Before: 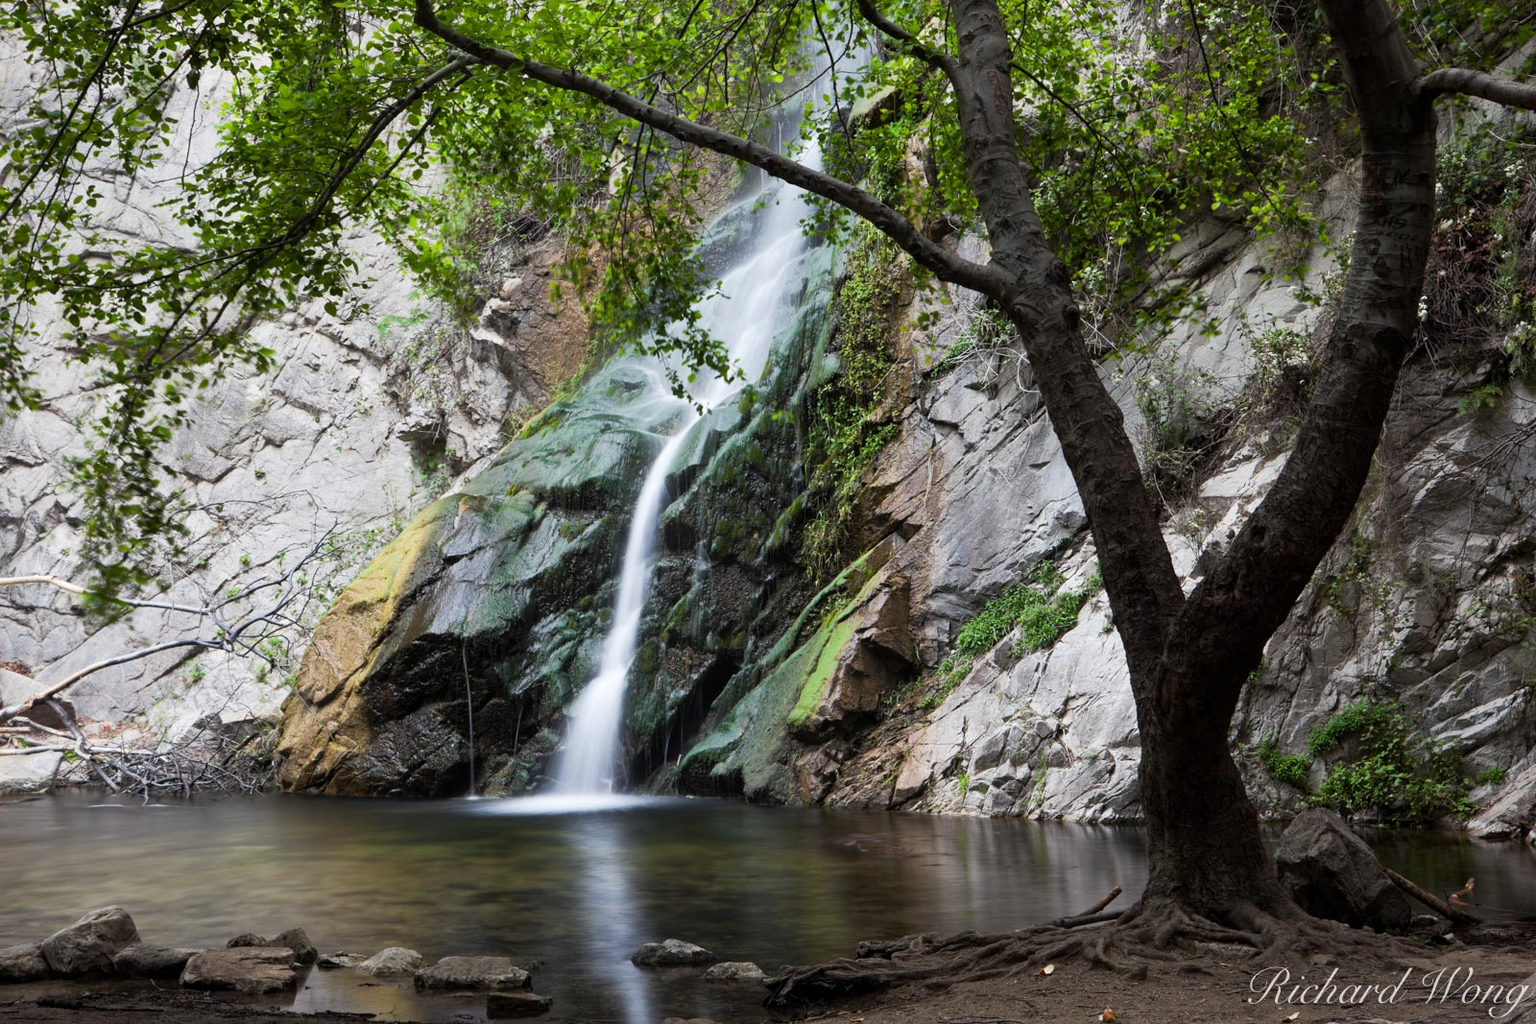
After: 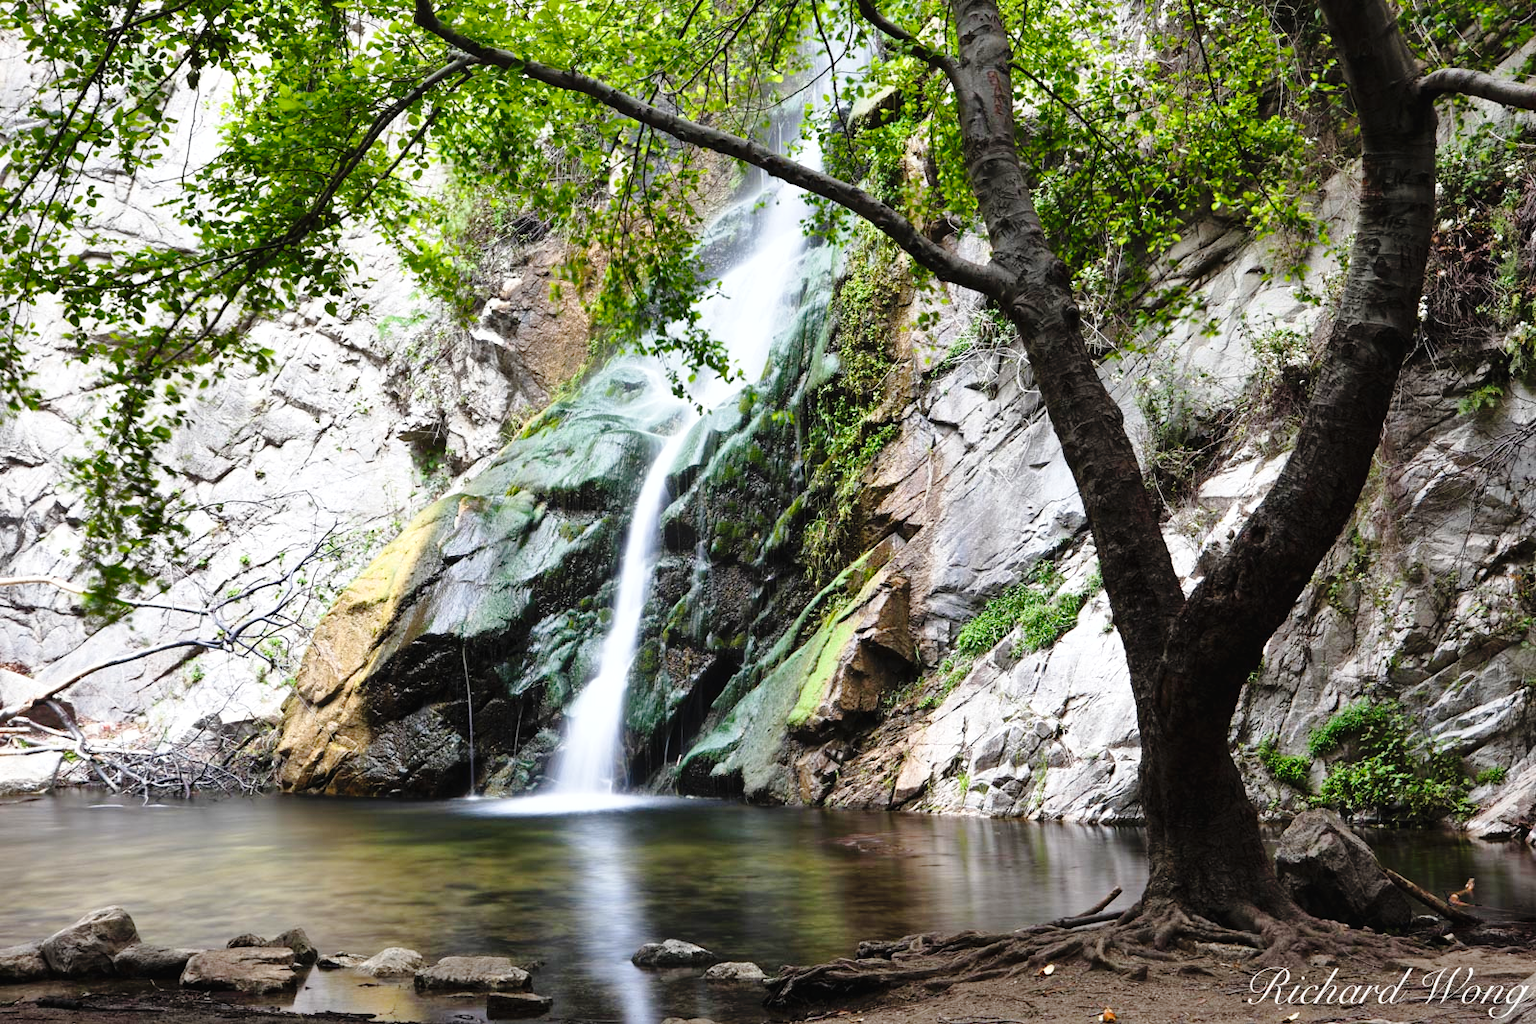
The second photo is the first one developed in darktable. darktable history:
shadows and highlights: low approximation 0.01, soften with gaussian
tone curve: curves: ch0 [(0, 0) (0.003, 0.015) (0.011, 0.019) (0.025, 0.027) (0.044, 0.041) (0.069, 0.055) (0.1, 0.079) (0.136, 0.099) (0.177, 0.149) (0.224, 0.216) (0.277, 0.292) (0.335, 0.383) (0.399, 0.474) (0.468, 0.556) (0.543, 0.632) (0.623, 0.711) (0.709, 0.789) (0.801, 0.871) (0.898, 0.944) (1, 1)], preserve colors none
exposure: black level correction 0, exposure 0.5 EV, compensate highlight preservation false
